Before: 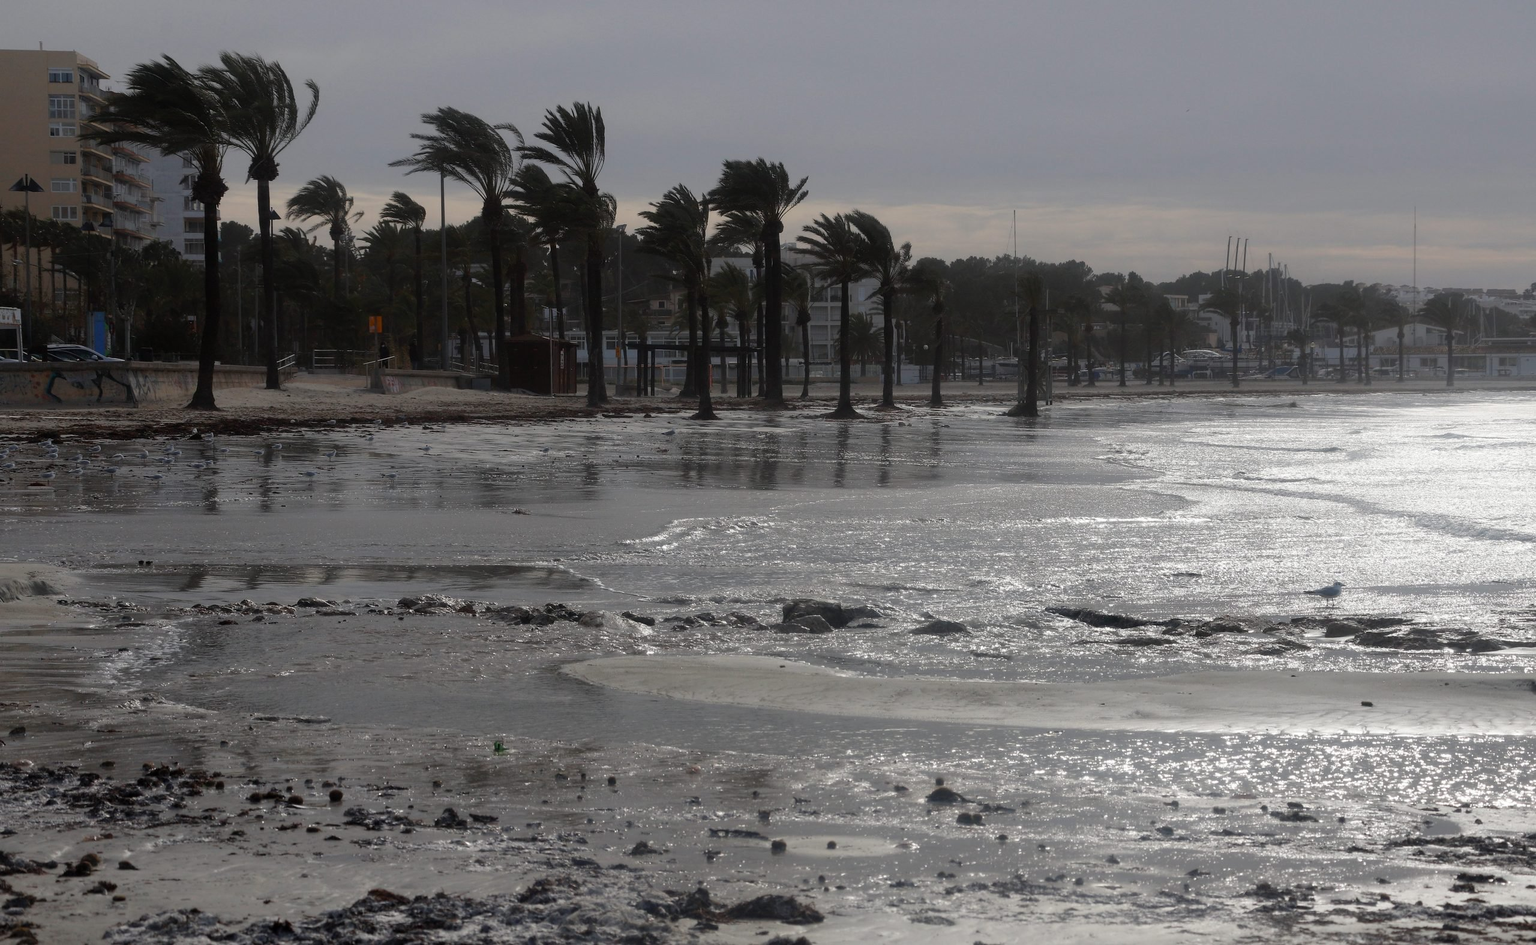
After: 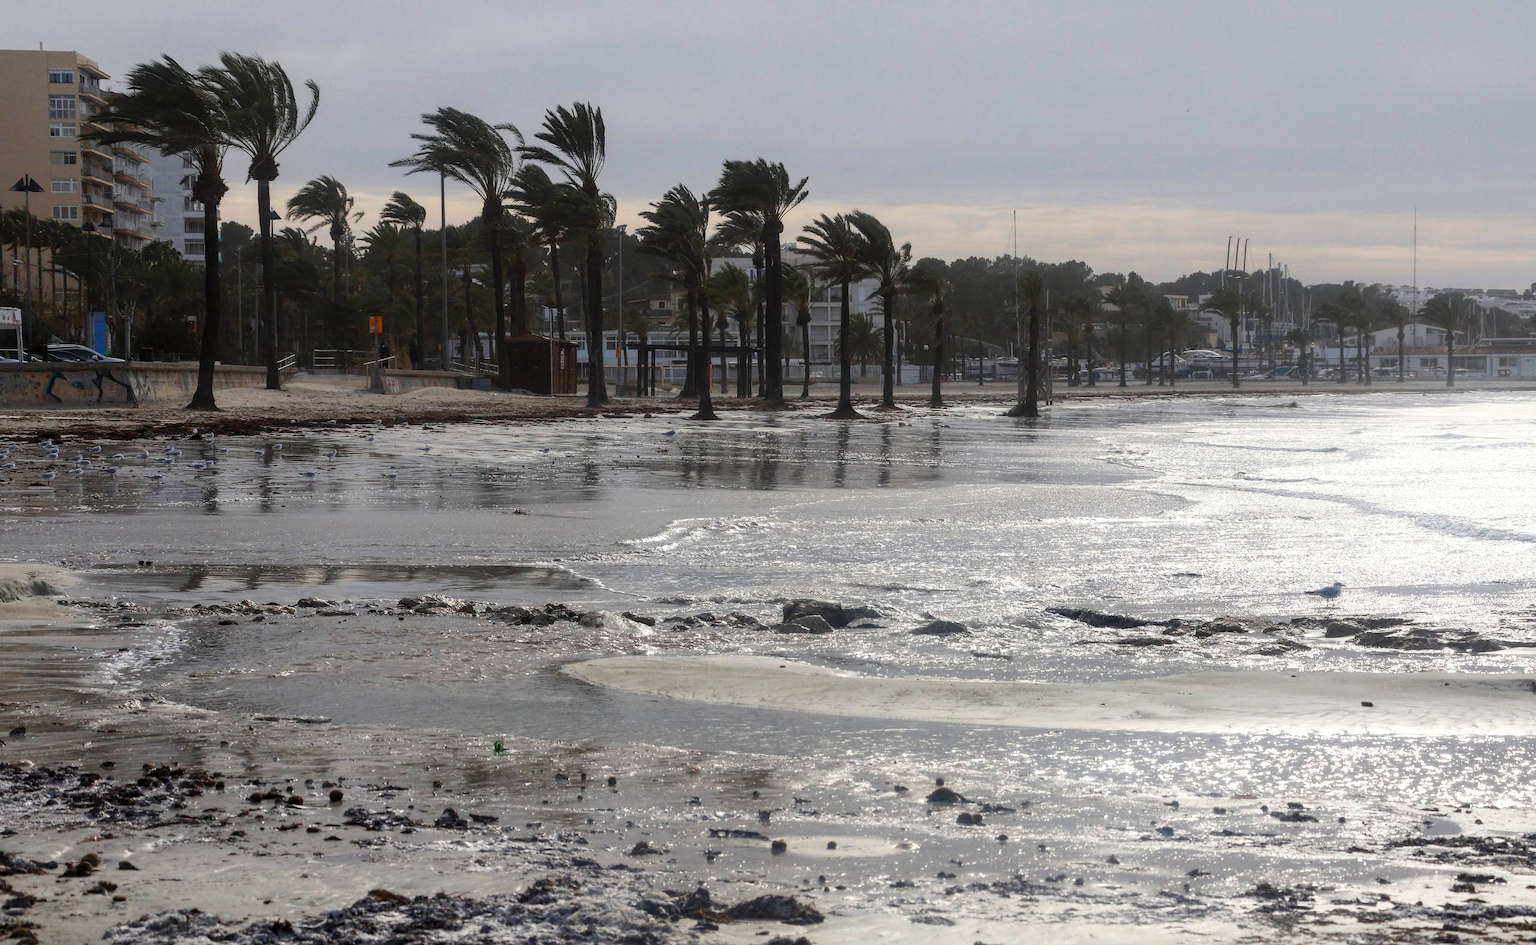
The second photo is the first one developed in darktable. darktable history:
contrast brightness saturation: contrast 0.24, brightness 0.26, saturation 0.39
local contrast: on, module defaults
color correction: saturation 0.99
